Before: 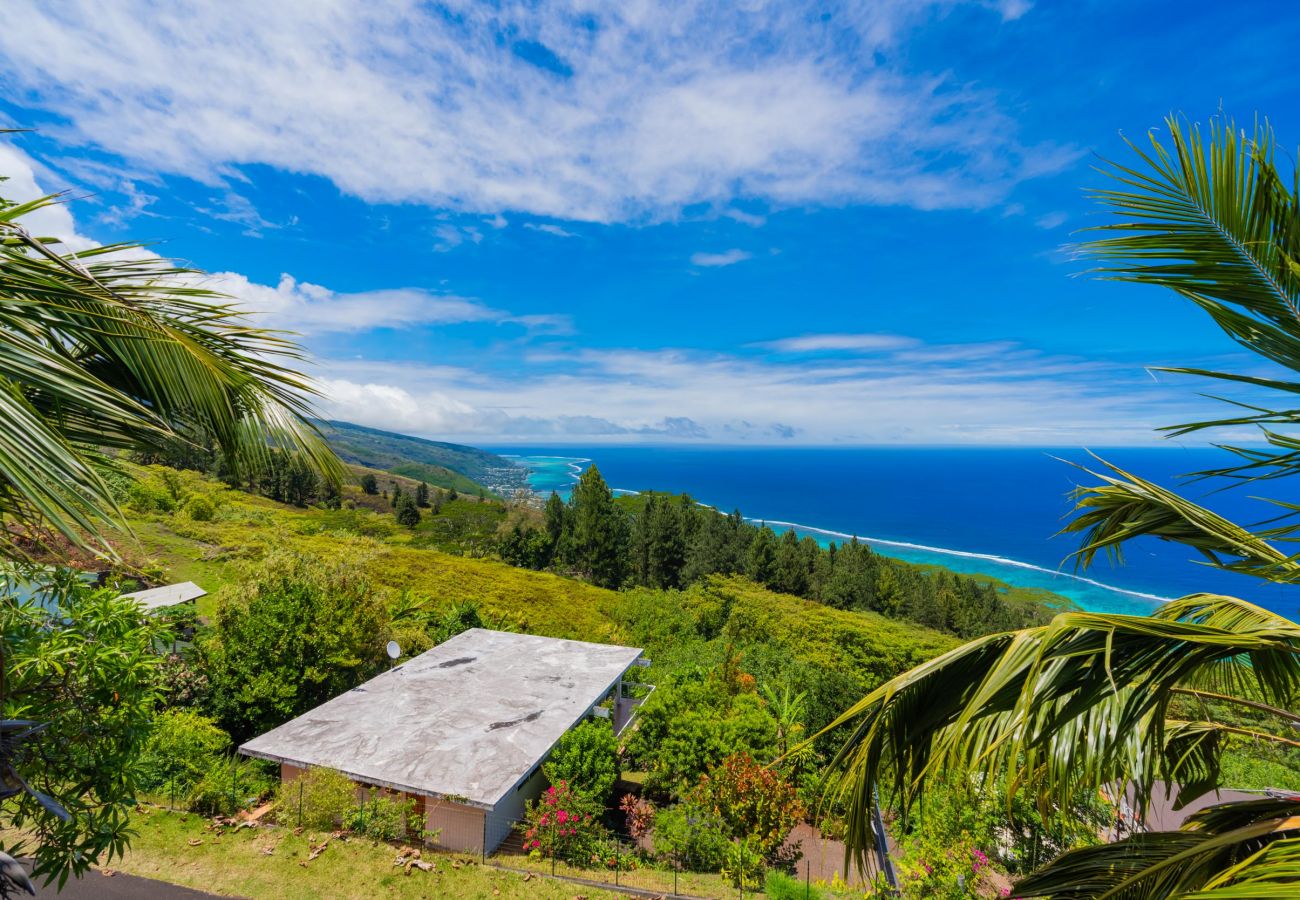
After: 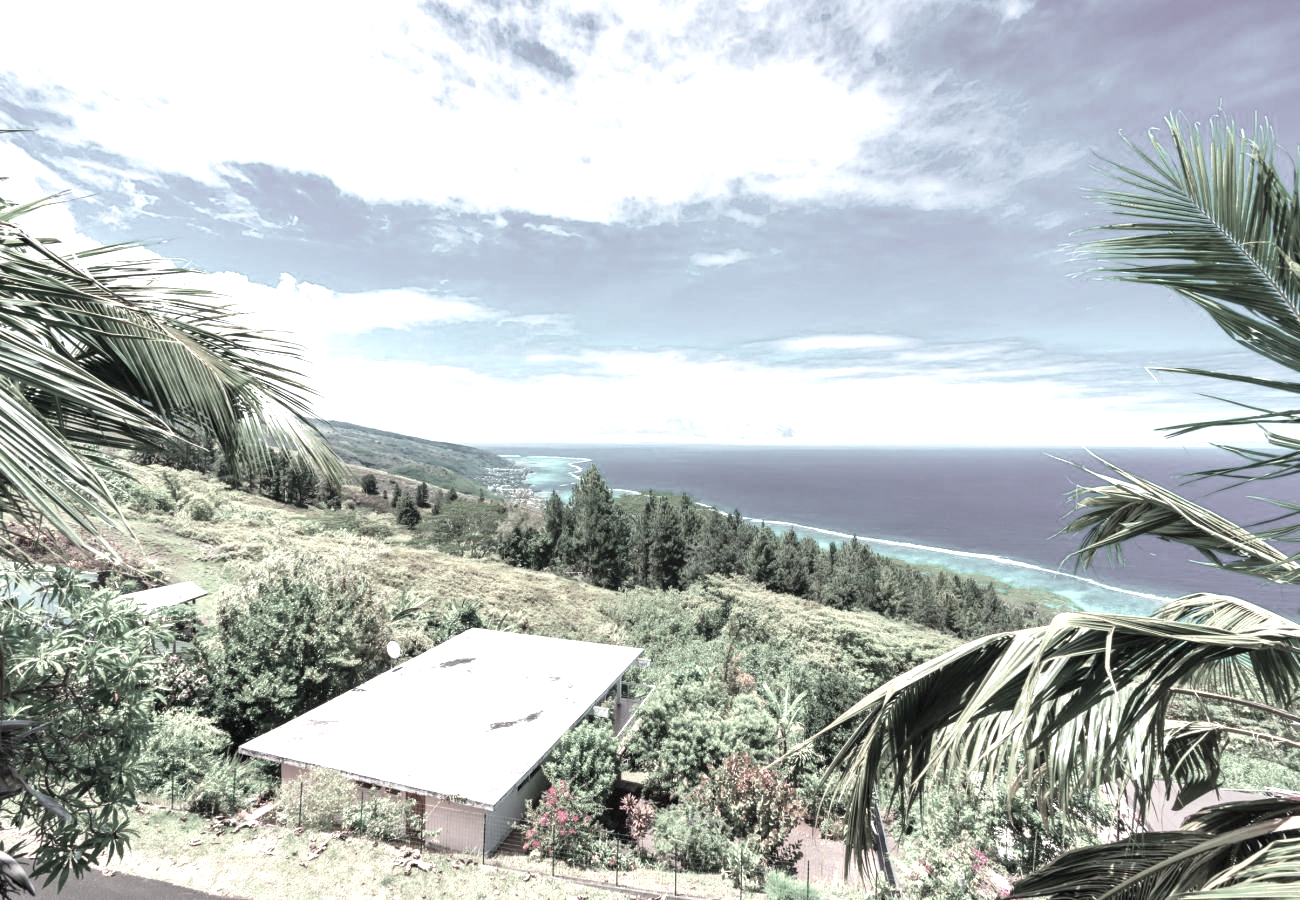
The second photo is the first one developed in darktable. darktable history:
exposure: black level correction 0, exposure 1.5 EV, compensate exposure bias true, compensate highlight preservation false
color contrast: green-magenta contrast 0.3, blue-yellow contrast 0.15
